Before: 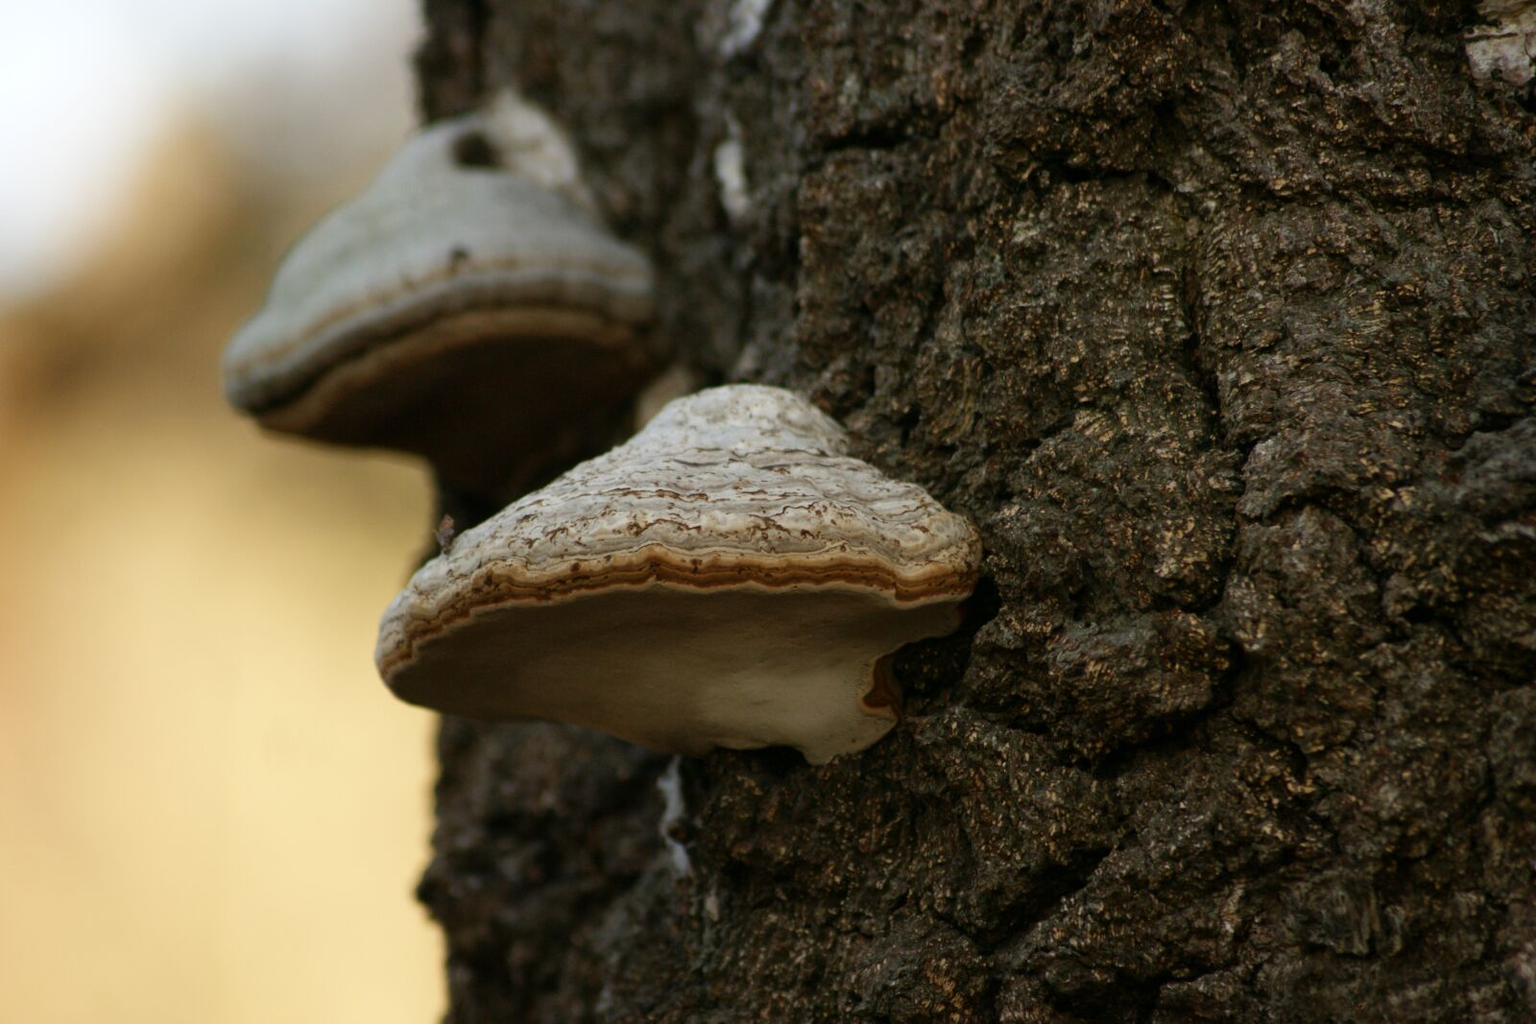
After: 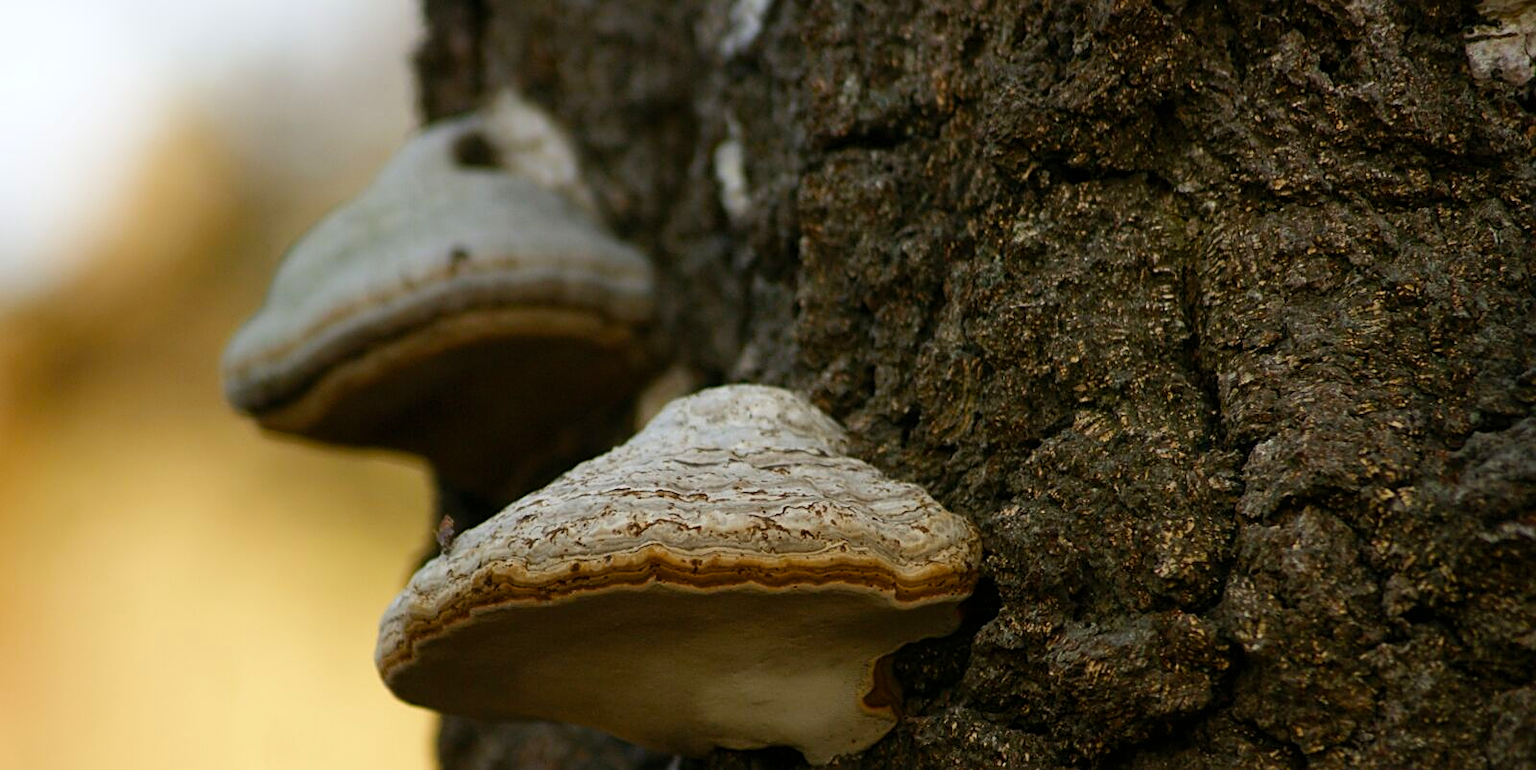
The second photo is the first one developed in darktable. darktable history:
crop: bottom 24.703%
tone equalizer: -8 EV -0.558 EV
sharpen: amount 0.494
color balance rgb: shadows fall-off 101.558%, perceptual saturation grading › global saturation 29.589%, mask middle-gray fulcrum 22.402%
